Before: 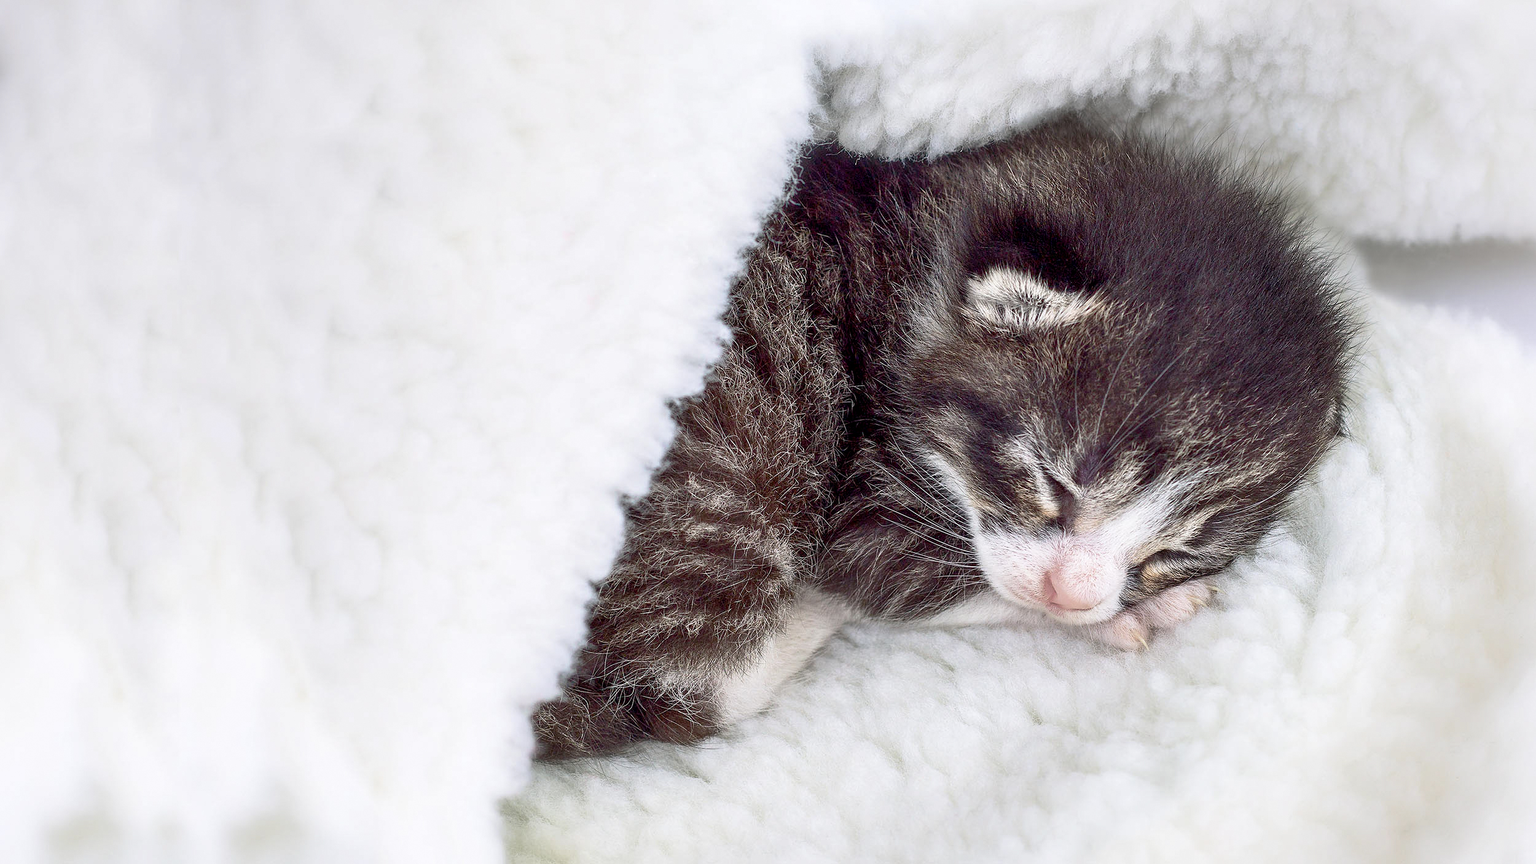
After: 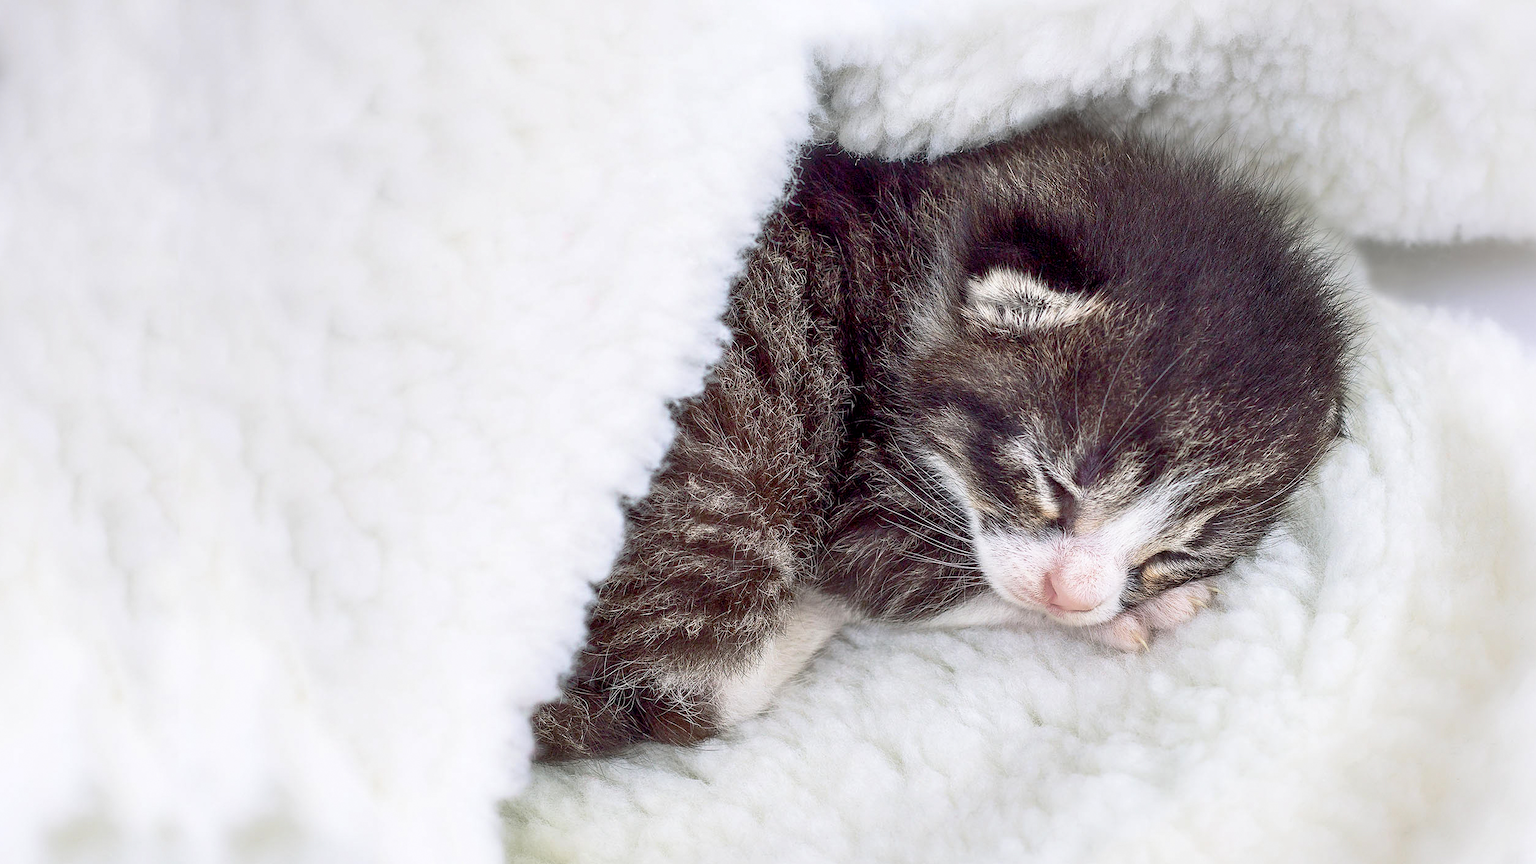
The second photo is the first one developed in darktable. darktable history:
color correction: highlights b* -0.038, saturation 1.11
crop and rotate: left 0.105%, bottom 0.001%
